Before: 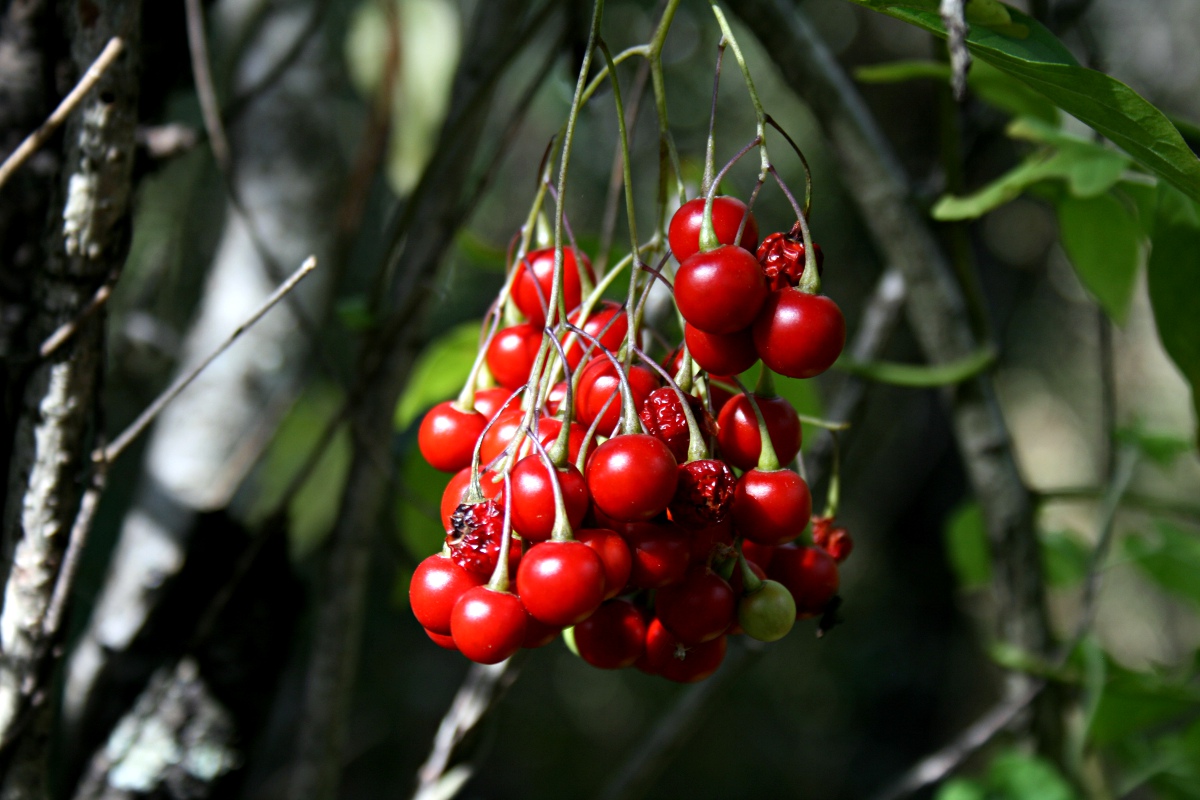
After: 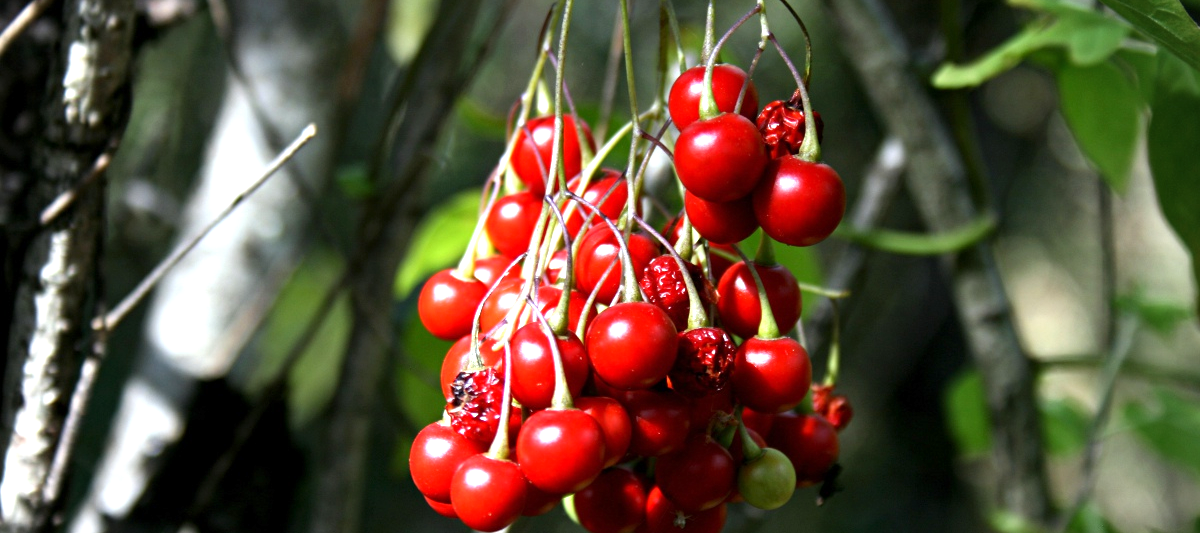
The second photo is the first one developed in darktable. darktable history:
crop: top 16.594%, bottom 16.679%
vignetting: fall-off radius 60.82%, brightness -0.186, saturation -0.303
exposure: exposure 0.748 EV, compensate highlight preservation false
